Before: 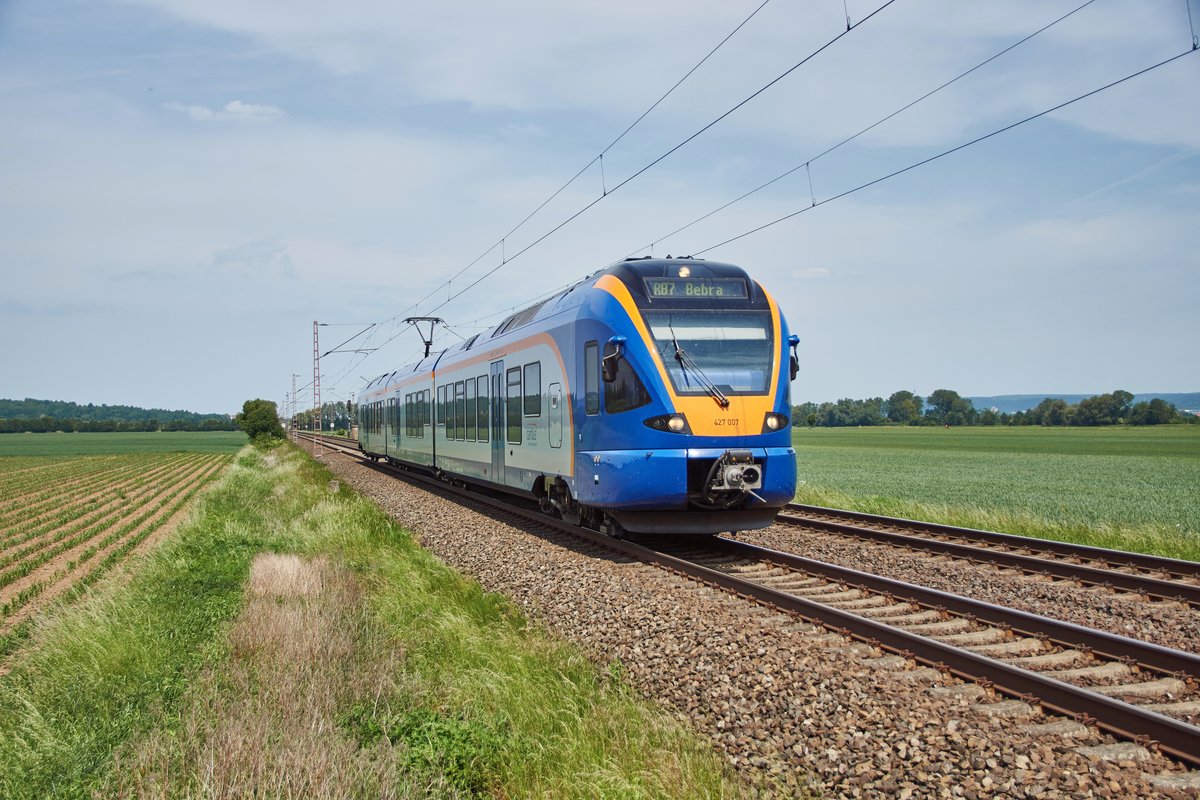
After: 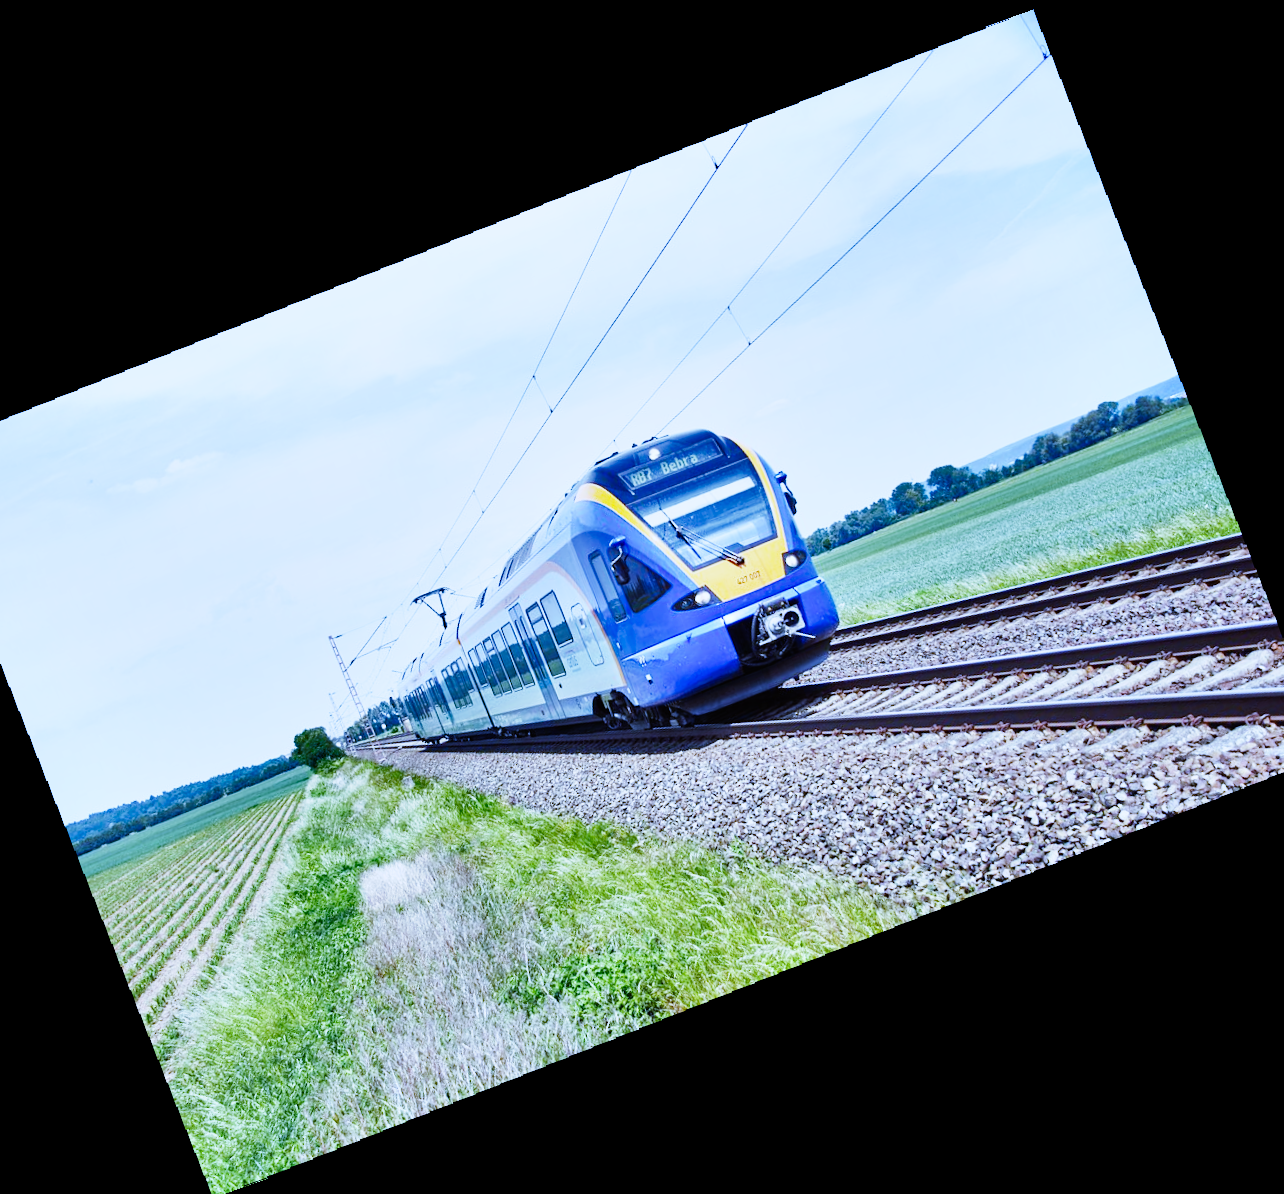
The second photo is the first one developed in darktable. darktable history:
crop and rotate: angle 19.43°, left 6.812%, right 4.125%, bottom 1.087%
rotate and perspective: rotation -2.29°, automatic cropping off
white balance: red 0.766, blue 1.537
shadows and highlights: low approximation 0.01, soften with gaussian
base curve: curves: ch0 [(0, 0) (0, 0.001) (0.001, 0.001) (0.004, 0.002) (0.007, 0.004) (0.015, 0.013) (0.033, 0.045) (0.052, 0.096) (0.075, 0.17) (0.099, 0.241) (0.163, 0.42) (0.219, 0.55) (0.259, 0.616) (0.327, 0.722) (0.365, 0.765) (0.522, 0.873) (0.547, 0.881) (0.689, 0.919) (0.826, 0.952) (1, 1)], preserve colors none
